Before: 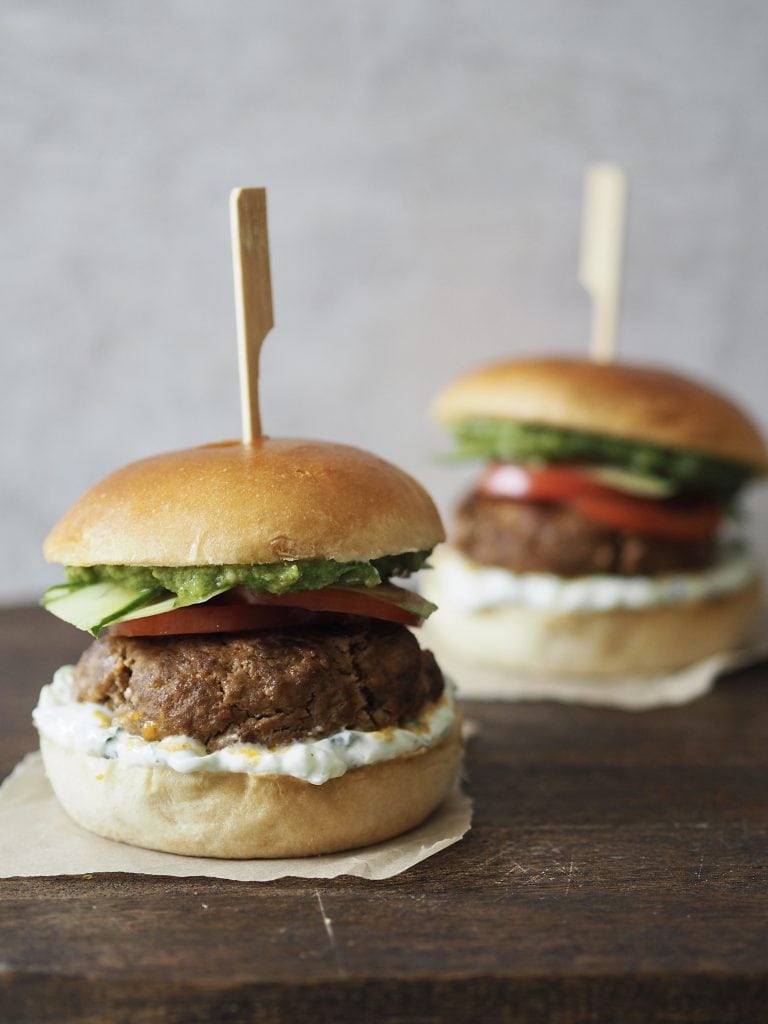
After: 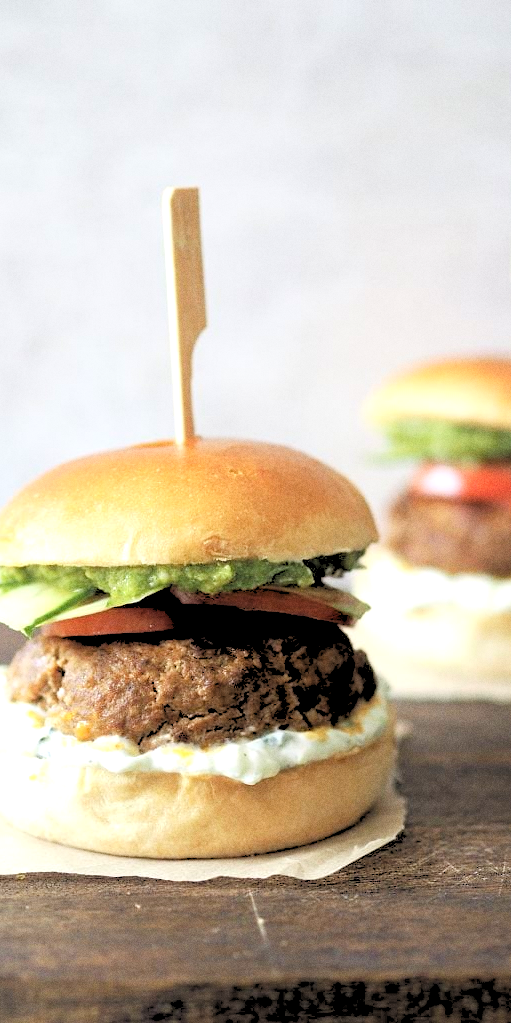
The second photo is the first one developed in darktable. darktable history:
grain: on, module defaults
rgb levels: levels [[0.027, 0.429, 0.996], [0, 0.5, 1], [0, 0.5, 1]]
exposure: black level correction 0, exposure 0.68 EV, compensate exposure bias true, compensate highlight preservation false
crop and rotate: left 8.786%, right 24.548%
contrast equalizer: y [[0.439, 0.44, 0.442, 0.457, 0.493, 0.498], [0.5 ×6], [0.5 ×6], [0 ×6], [0 ×6]], mix 0.59
